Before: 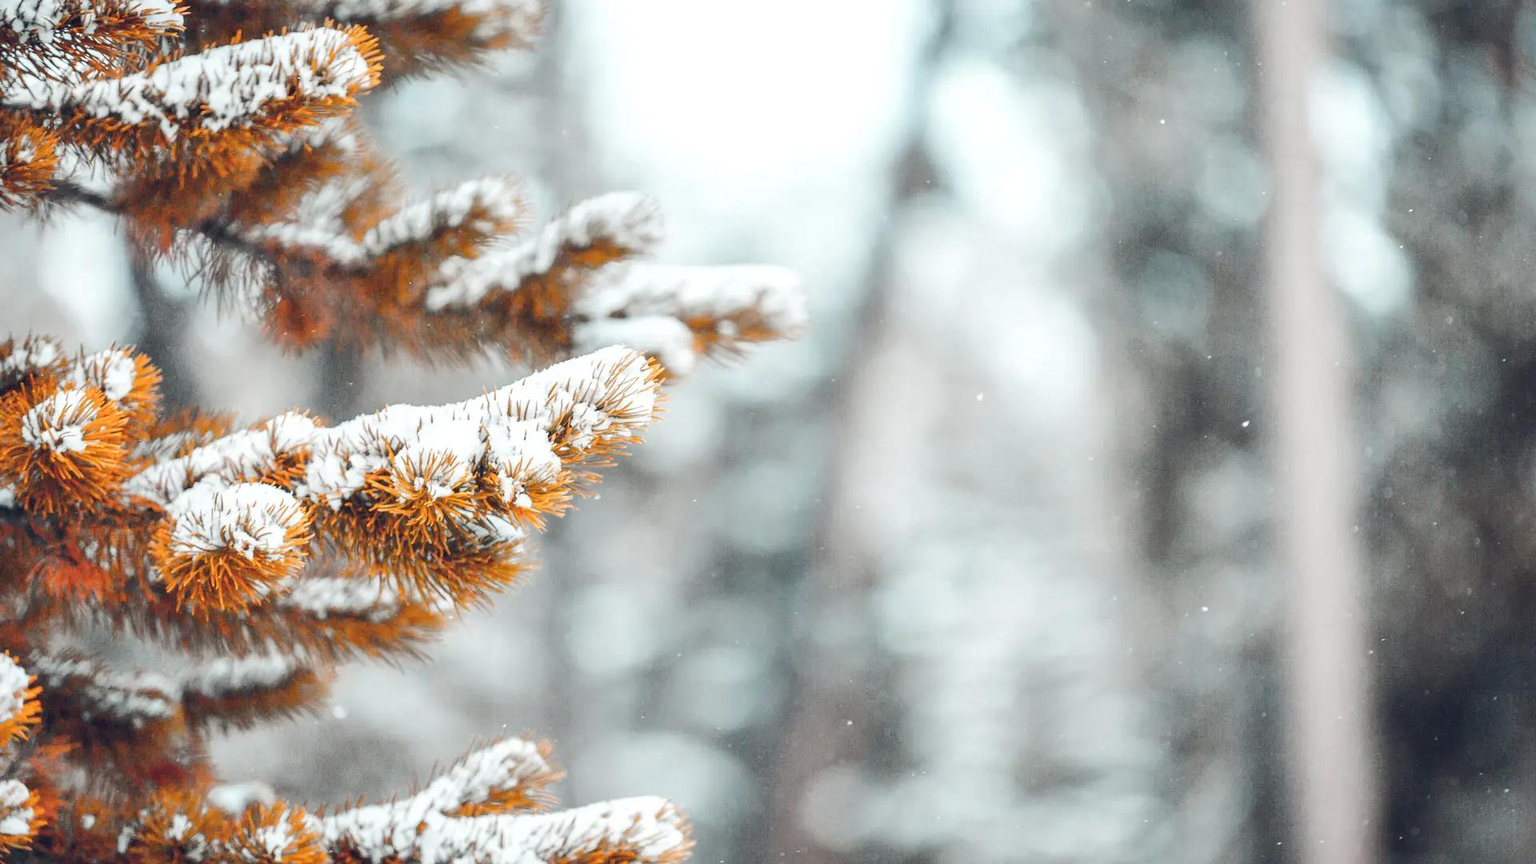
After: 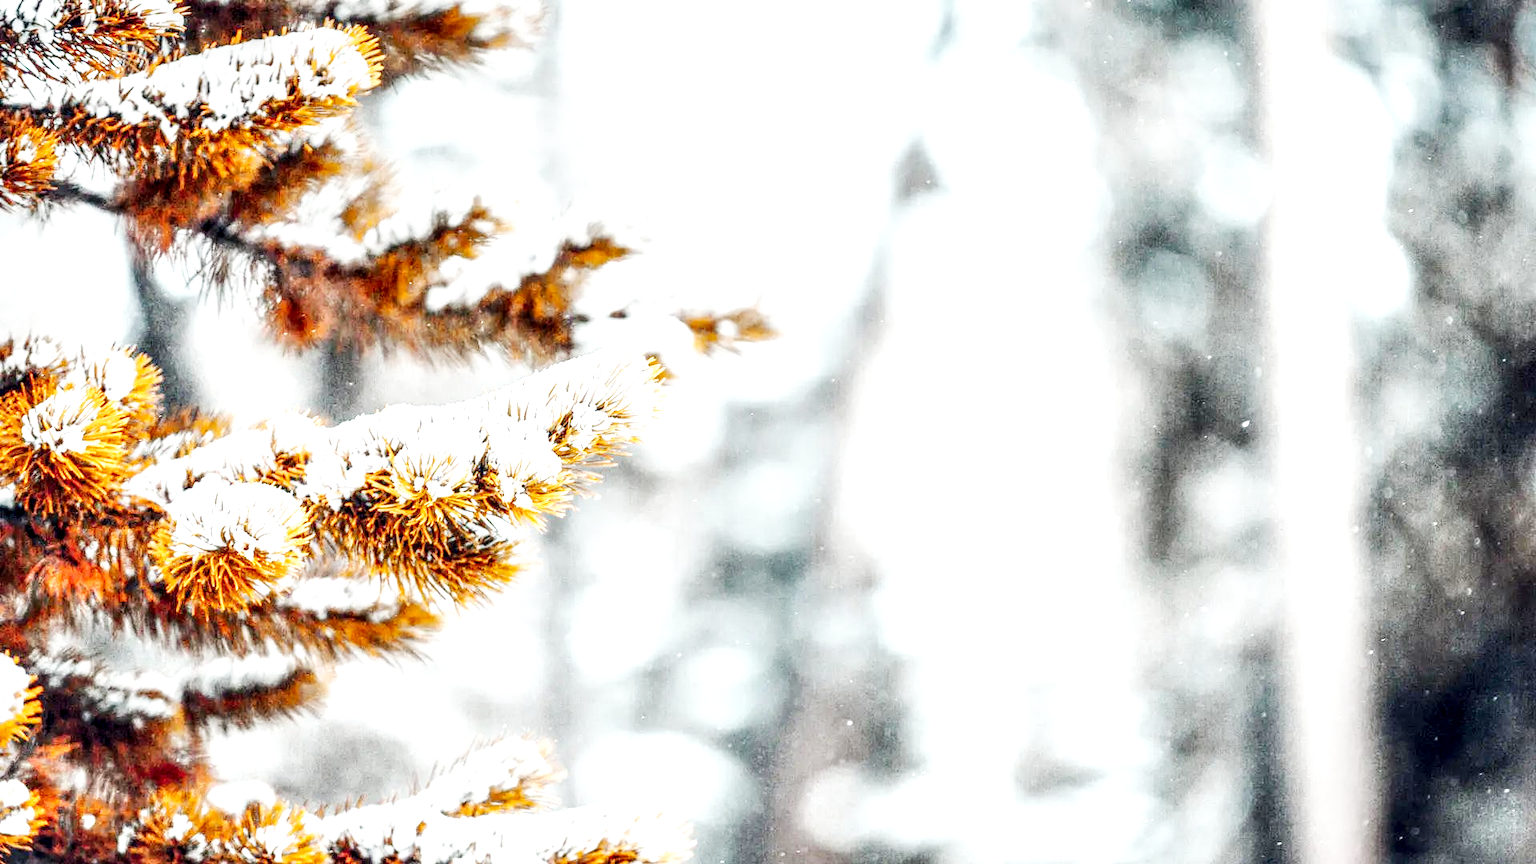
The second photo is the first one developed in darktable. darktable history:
local contrast: highlights 12%, shadows 38%, detail 183%, midtone range 0.471
base curve: curves: ch0 [(0, 0) (0.007, 0.004) (0.027, 0.03) (0.046, 0.07) (0.207, 0.54) (0.442, 0.872) (0.673, 0.972) (1, 1)], preserve colors none
